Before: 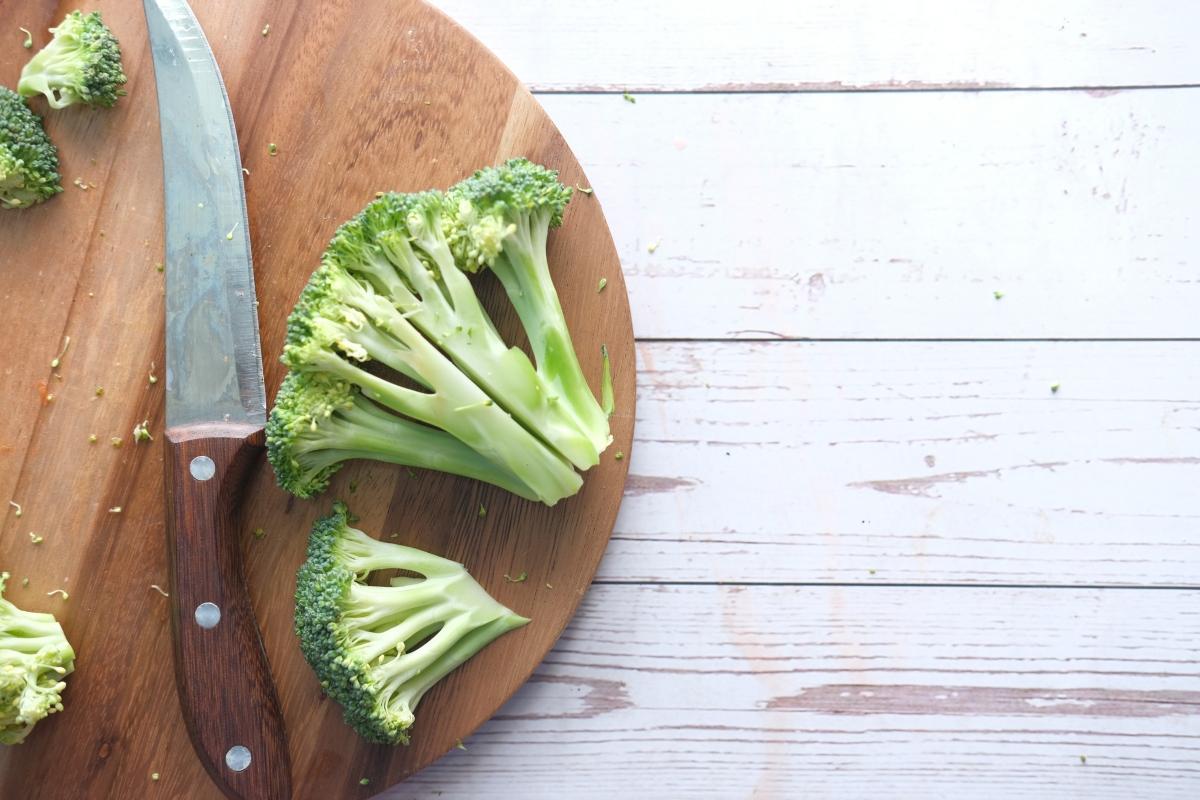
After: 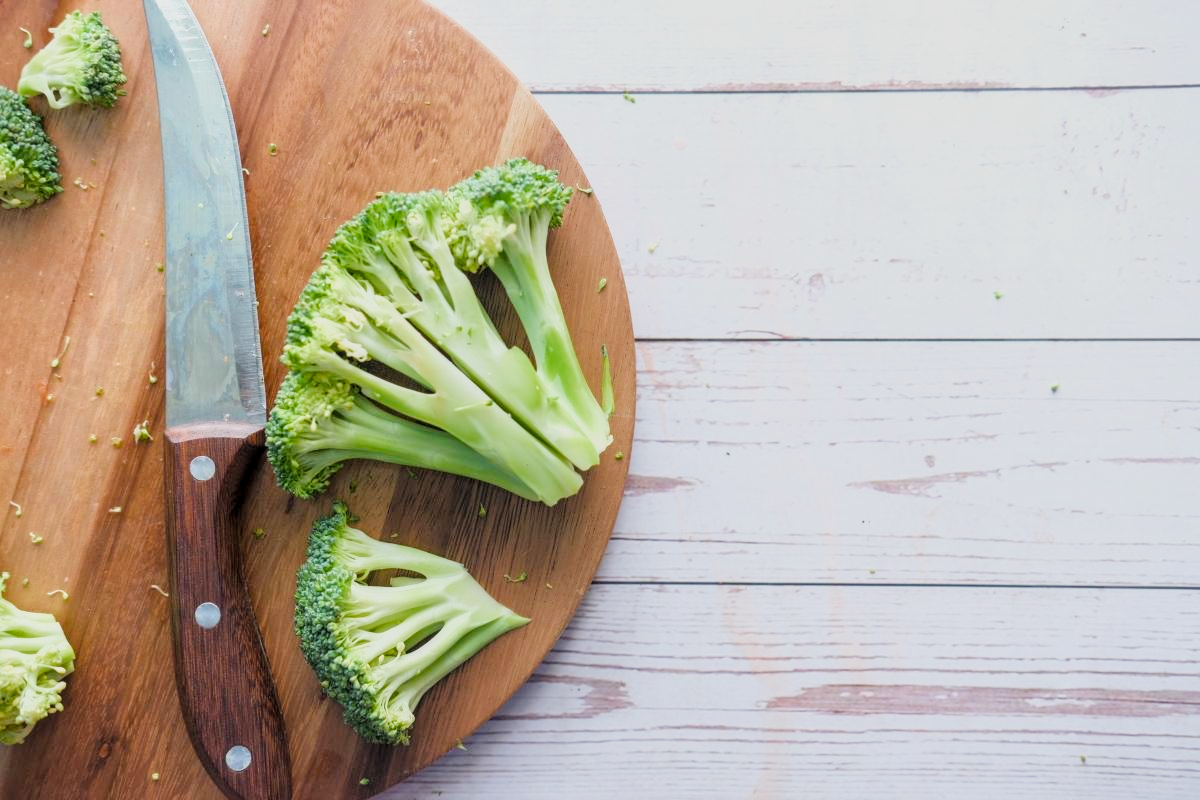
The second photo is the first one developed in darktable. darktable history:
filmic rgb: black relative exposure -7.34 EV, white relative exposure 5.08 EV, hardness 3.19, color science v4 (2020)
local contrast: on, module defaults
color balance rgb: linear chroma grading › global chroma 15.33%, perceptual saturation grading › global saturation 0.948%, perceptual brilliance grading › global brilliance 12.186%, global vibrance 20%
